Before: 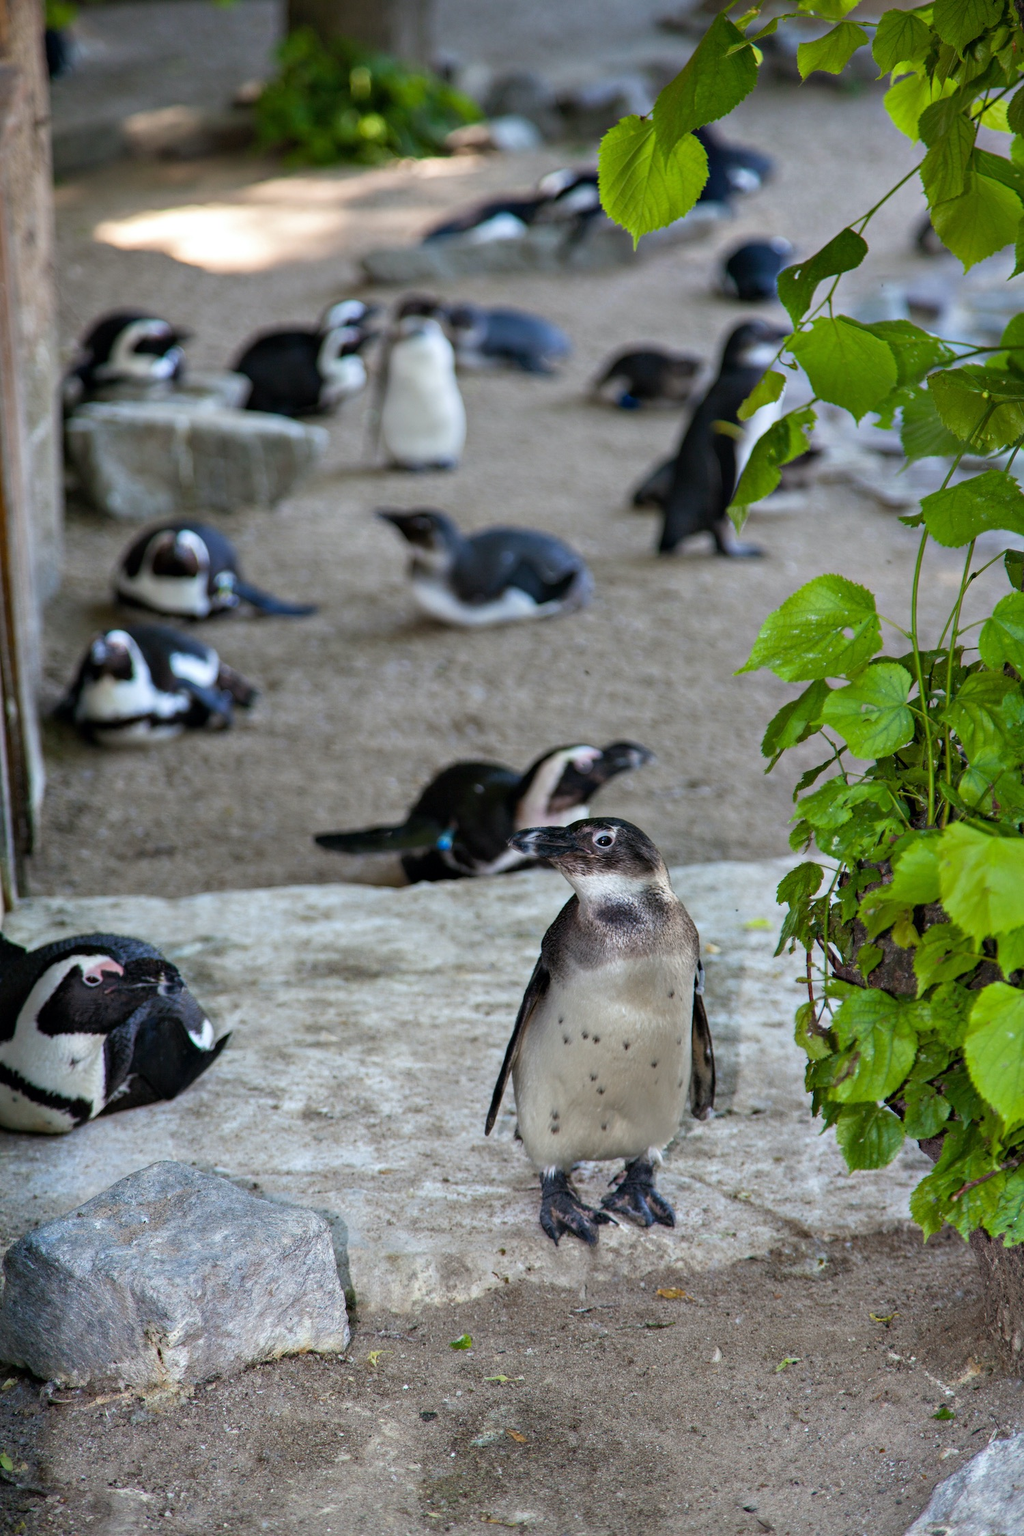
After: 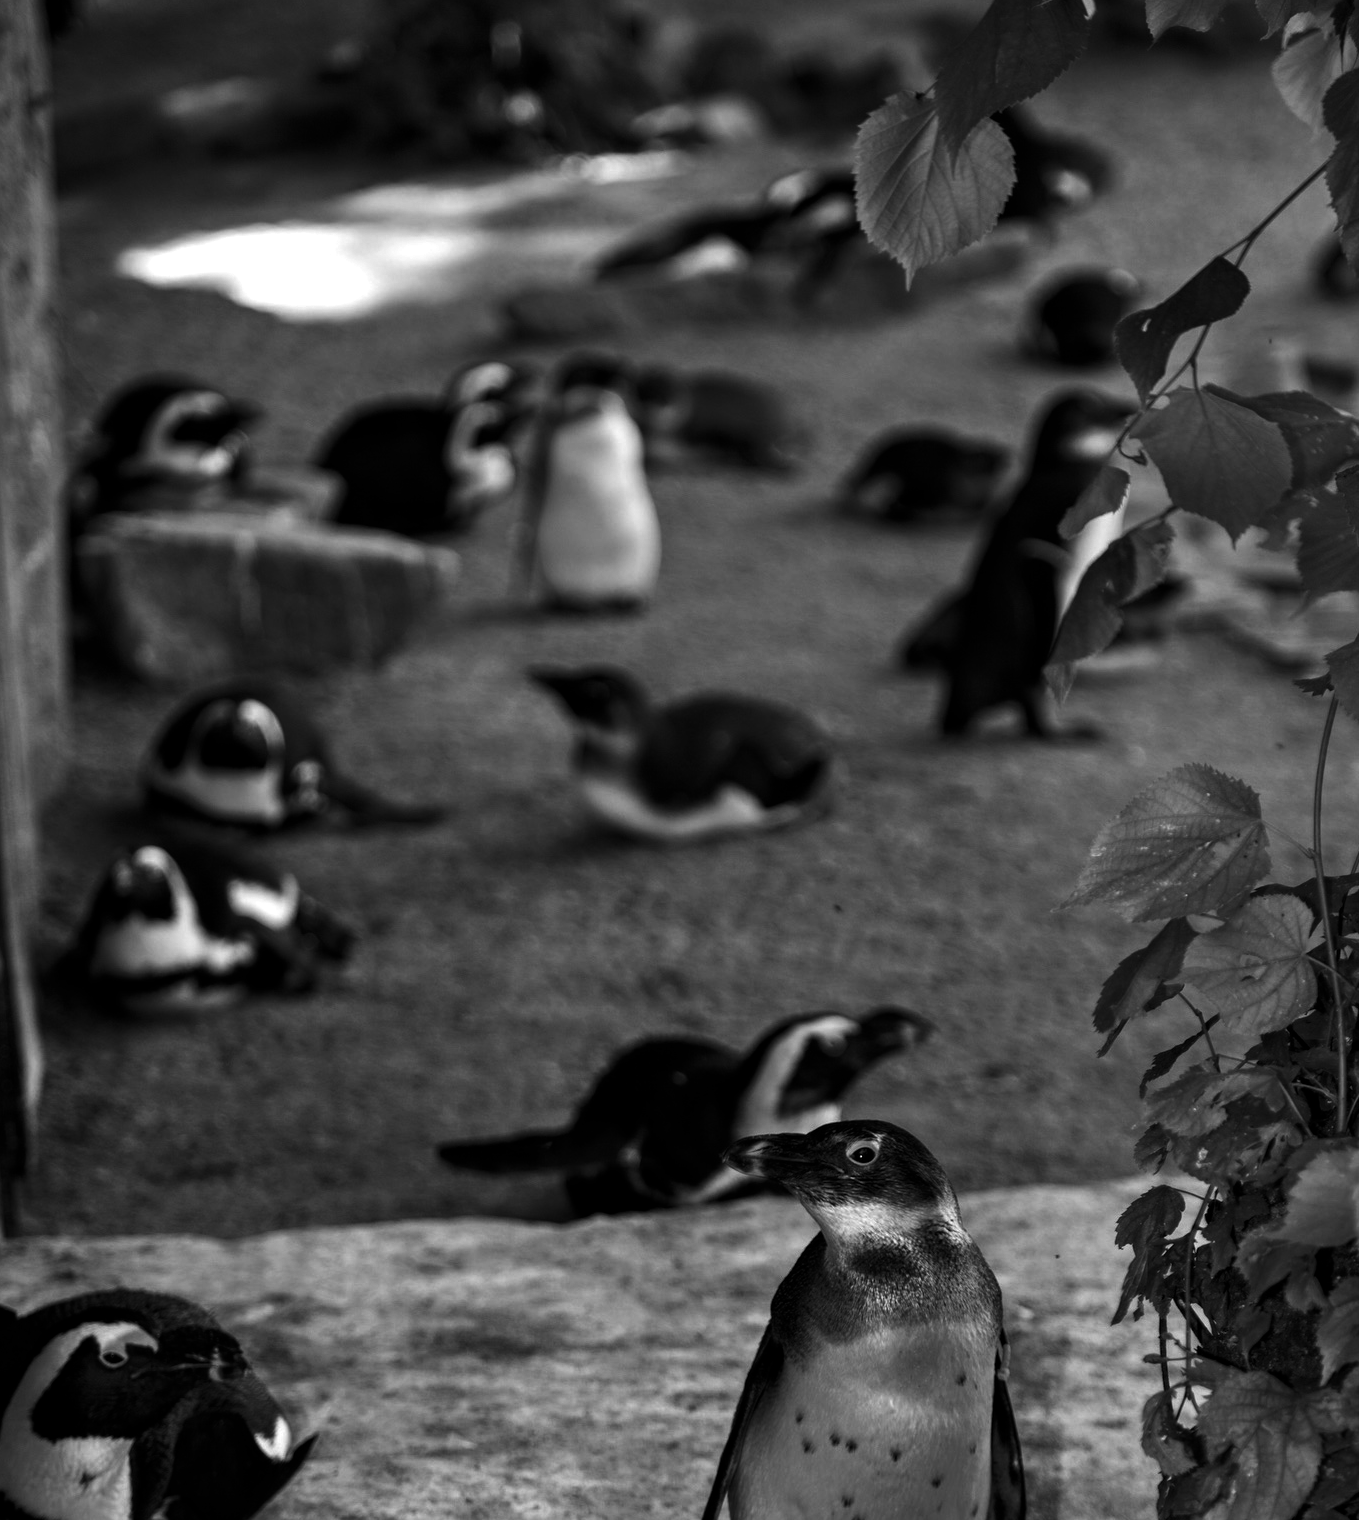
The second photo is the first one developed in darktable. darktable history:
crop: left 1.509%, top 3.452%, right 7.696%, bottom 28.452%
exposure: exposure 0.2 EV, compensate highlight preservation false
contrast brightness saturation: contrast -0.03, brightness -0.59, saturation -1
